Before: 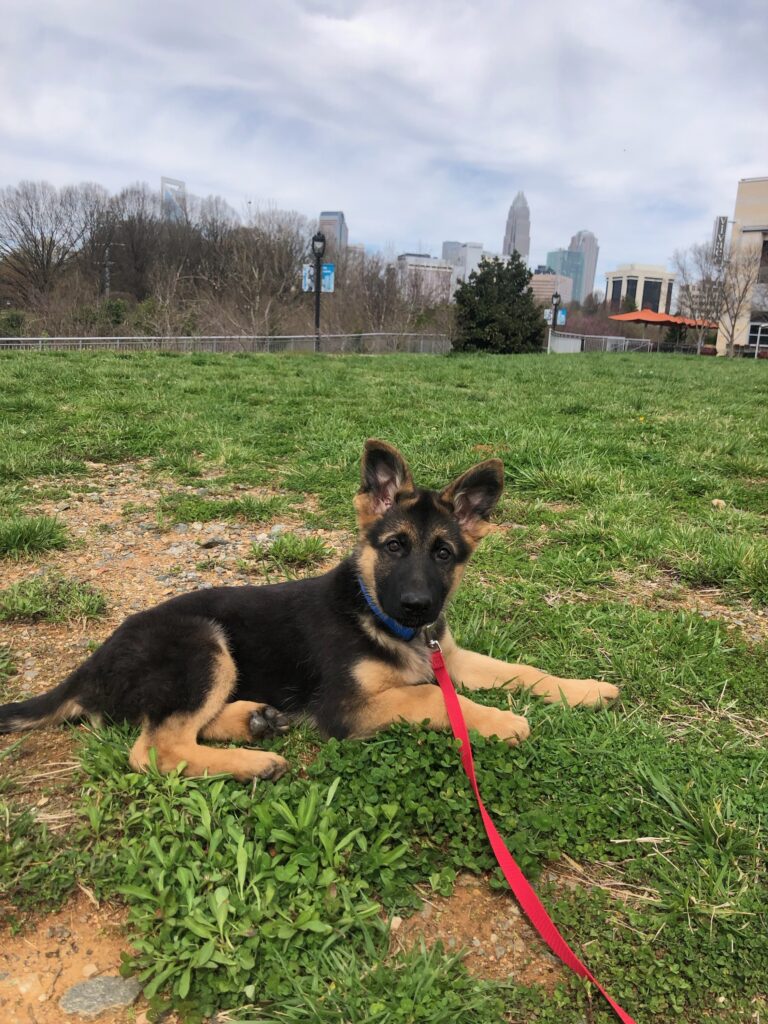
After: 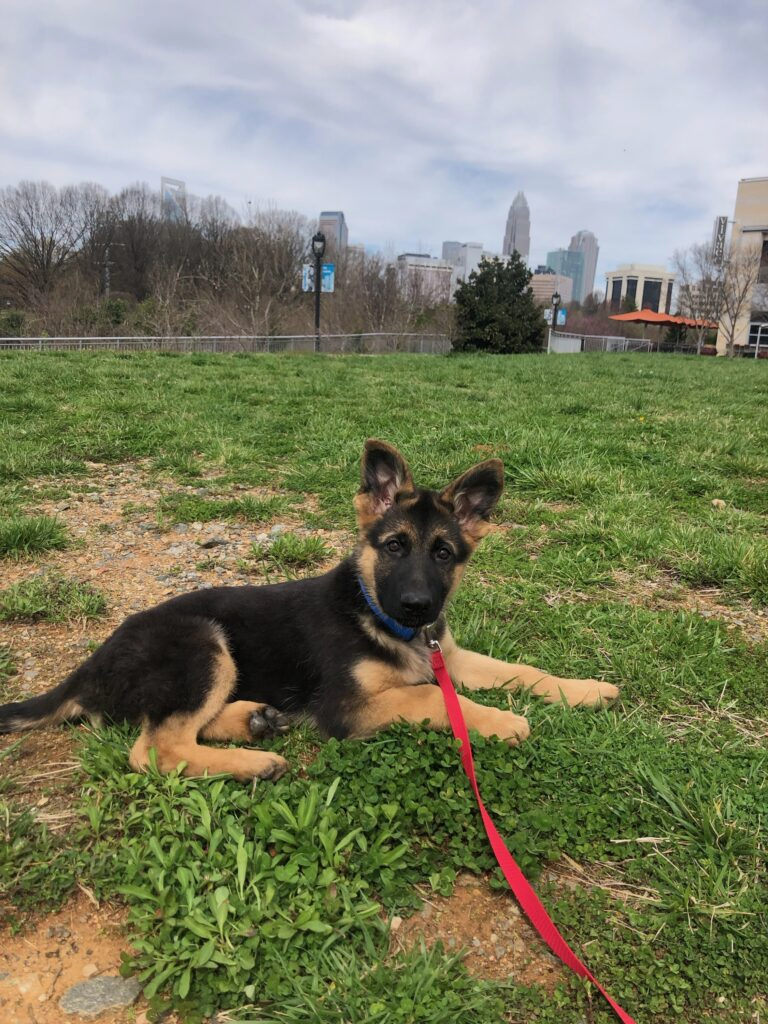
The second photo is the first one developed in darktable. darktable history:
exposure: exposure -0.139 EV, compensate exposure bias true, compensate highlight preservation false
